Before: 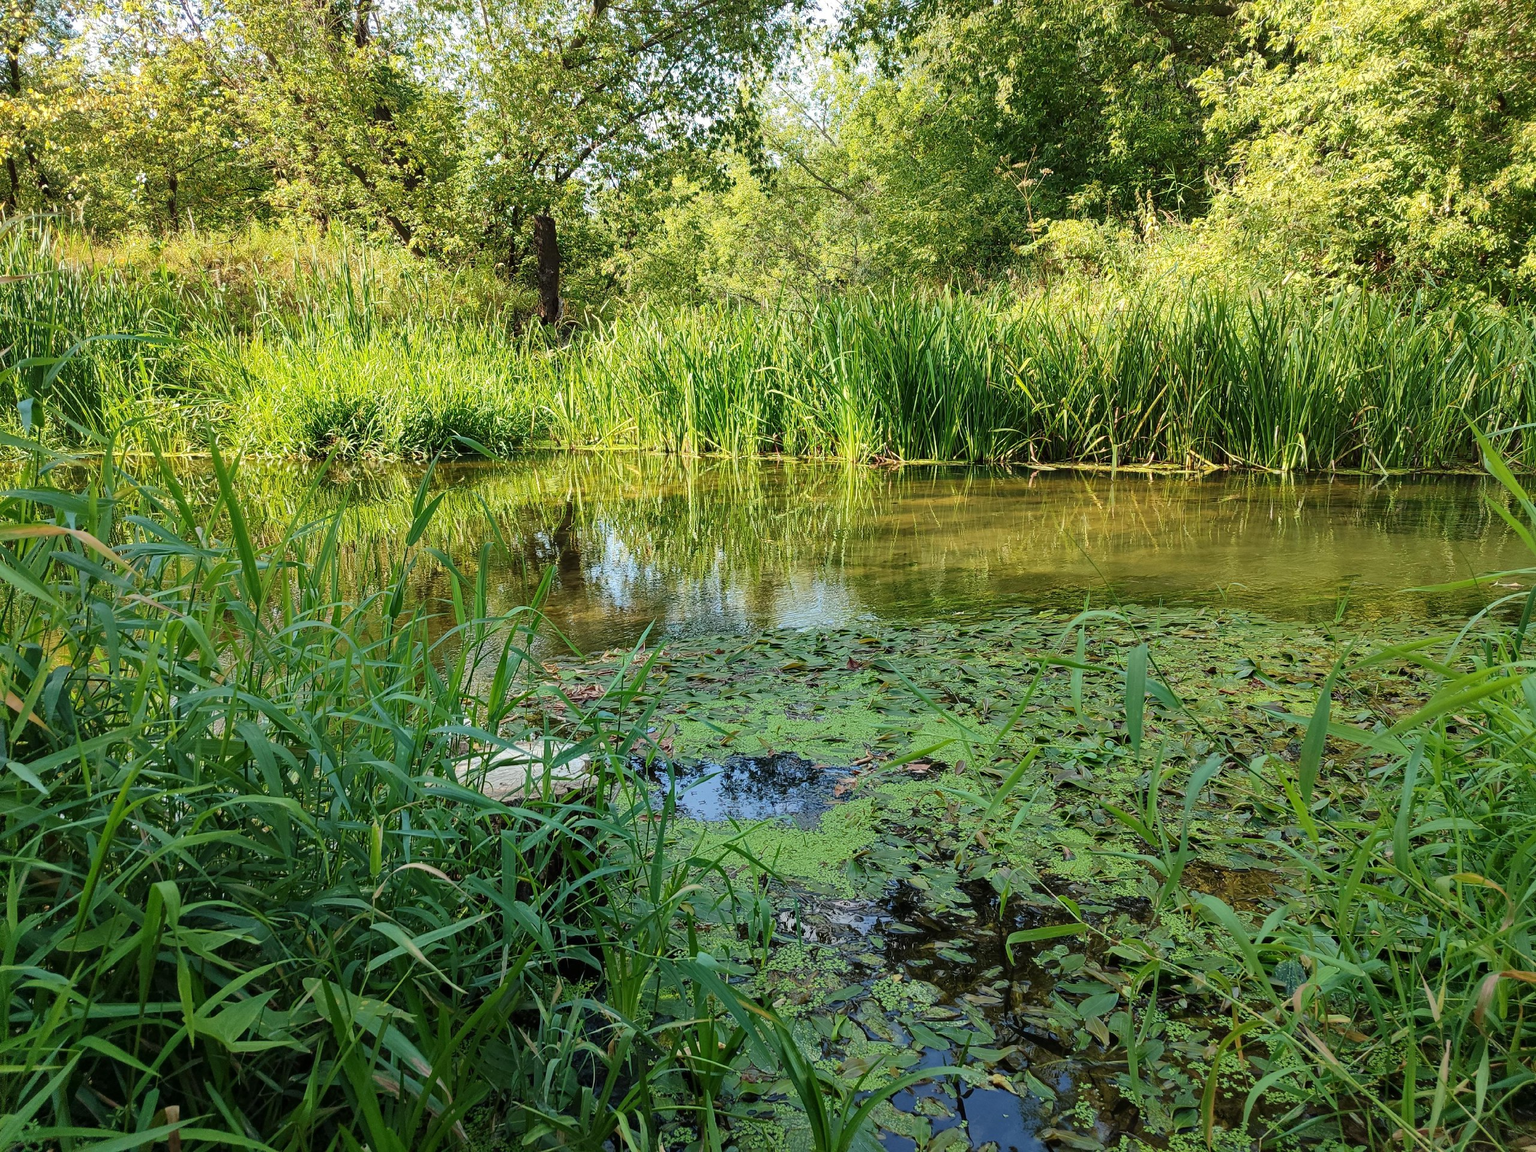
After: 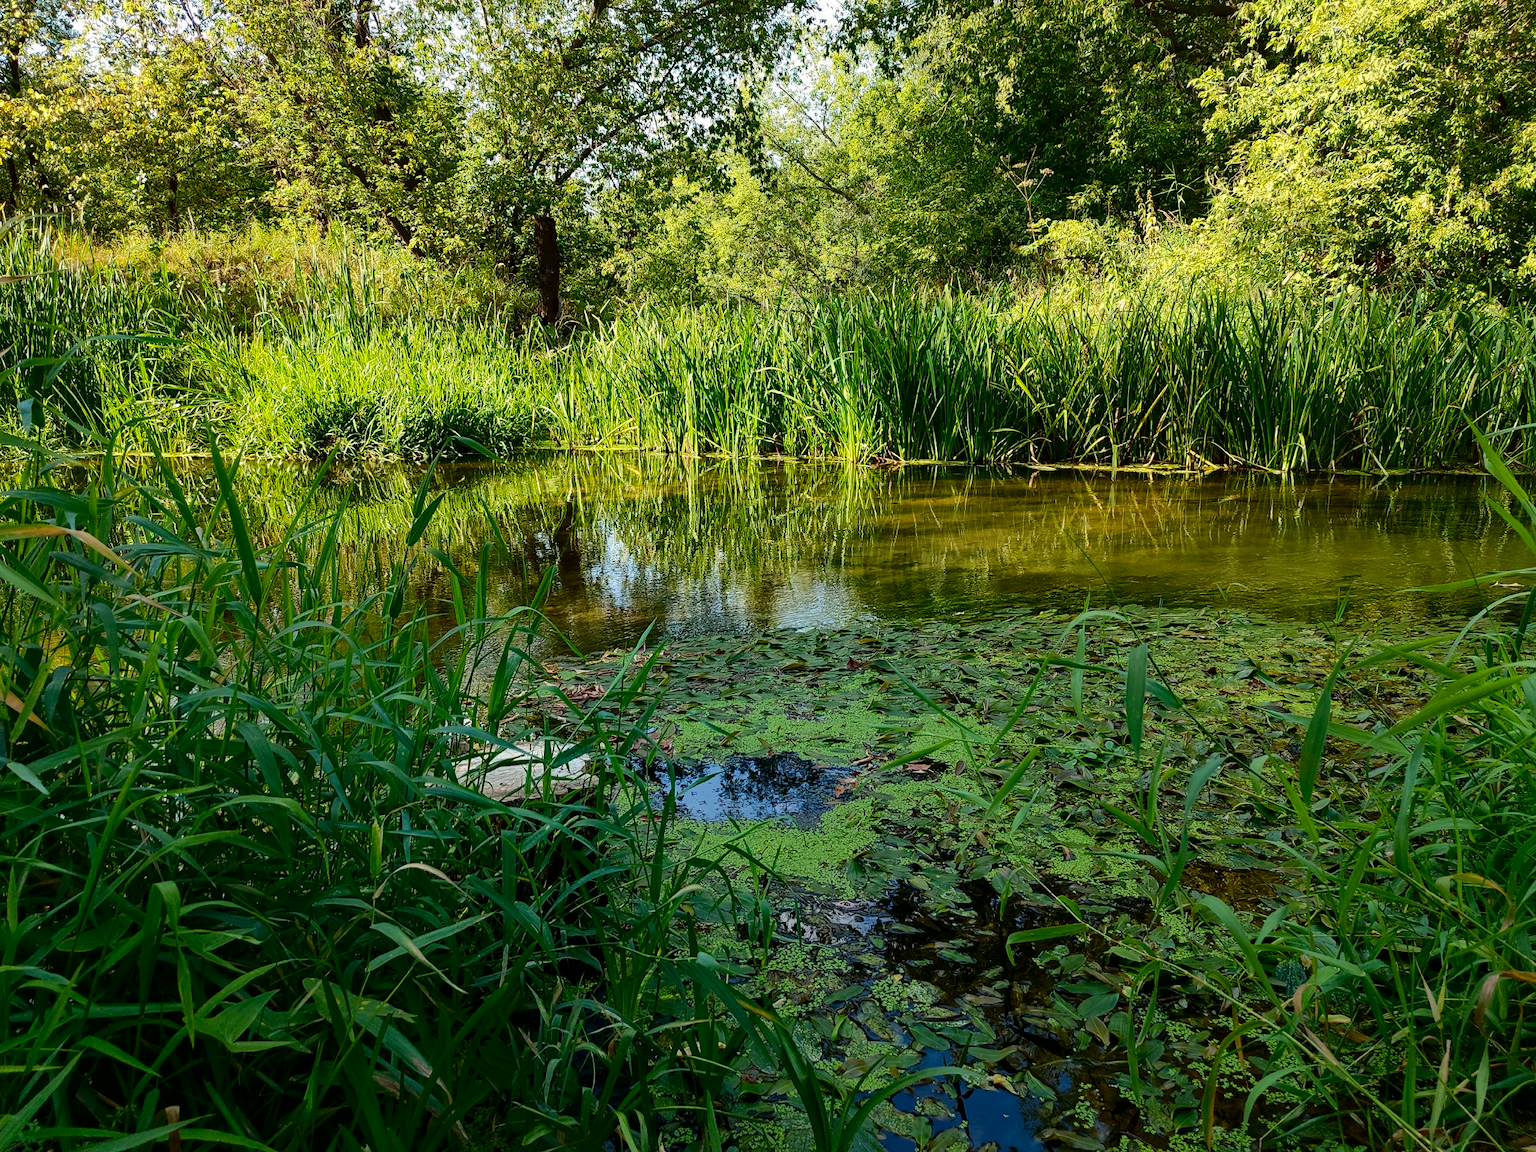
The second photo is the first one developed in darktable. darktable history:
contrast brightness saturation: contrast 0.135, brightness -0.237, saturation 0.142
